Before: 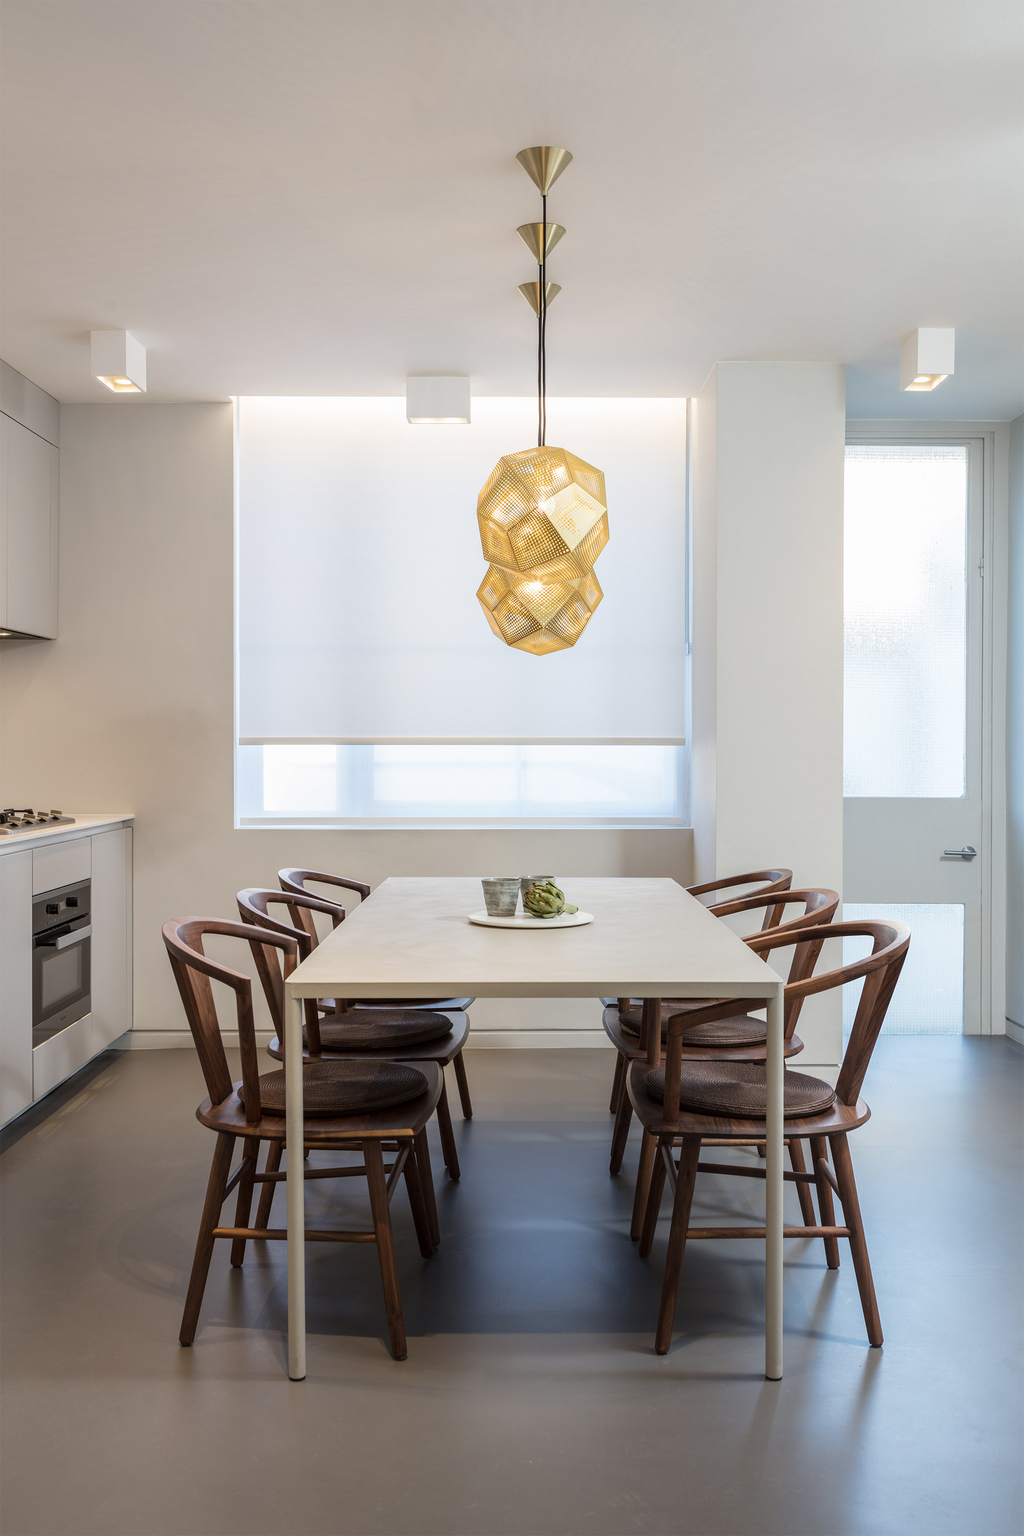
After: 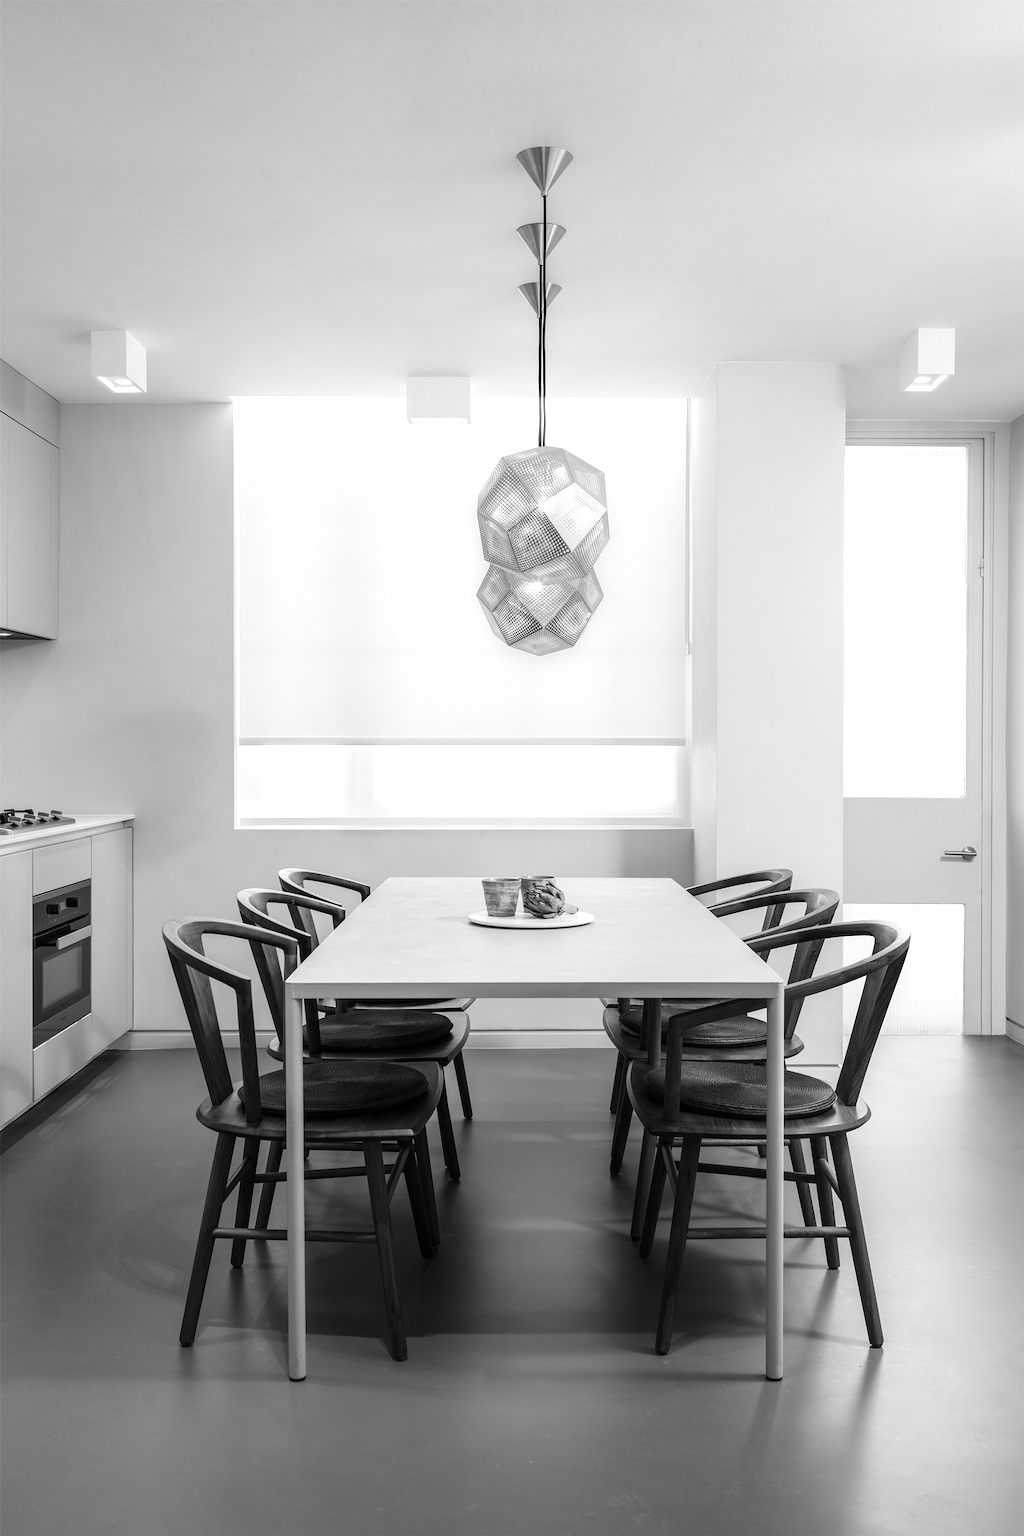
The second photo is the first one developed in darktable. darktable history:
tone equalizer: -8 EV -0.417 EV, -7 EV -0.389 EV, -6 EV -0.333 EV, -5 EV -0.222 EV, -3 EV 0.222 EV, -2 EV 0.333 EV, -1 EV 0.389 EV, +0 EV 0.417 EV, edges refinement/feathering 500, mask exposure compensation -1.57 EV, preserve details no
shadows and highlights: shadows -30, highlights 30
monochrome: a -11.7, b 1.62, size 0.5, highlights 0.38
